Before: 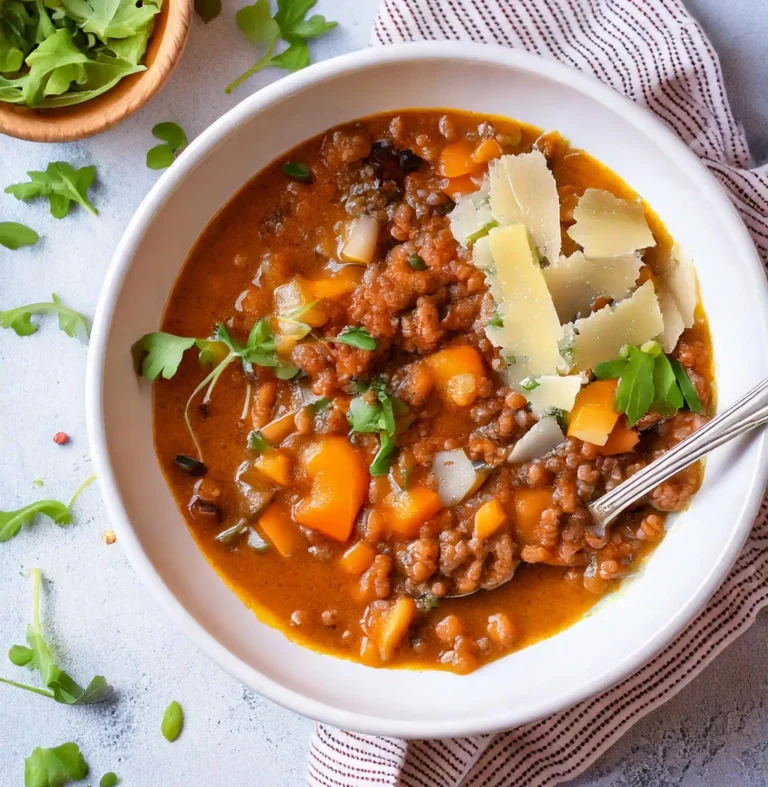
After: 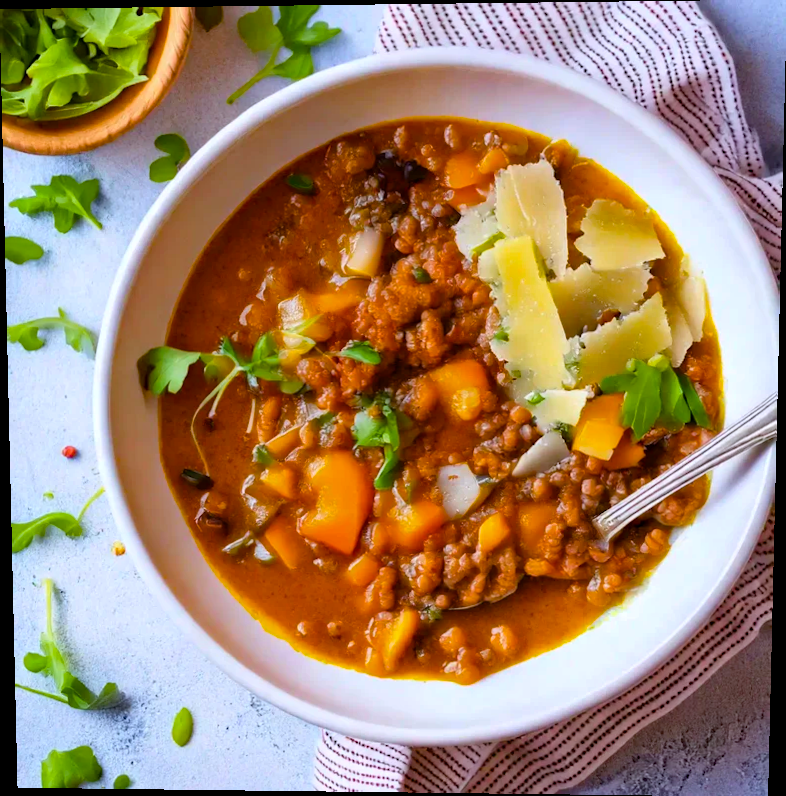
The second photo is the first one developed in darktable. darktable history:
white balance: red 0.974, blue 1.044
haze removal: strength 0.29, distance 0.25, compatibility mode true, adaptive false
color balance rgb: perceptual saturation grading › global saturation 30%, global vibrance 20%
rotate and perspective: lens shift (vertical) 0.048, lens shift (horizontal) -0.024, automatic cropping off
